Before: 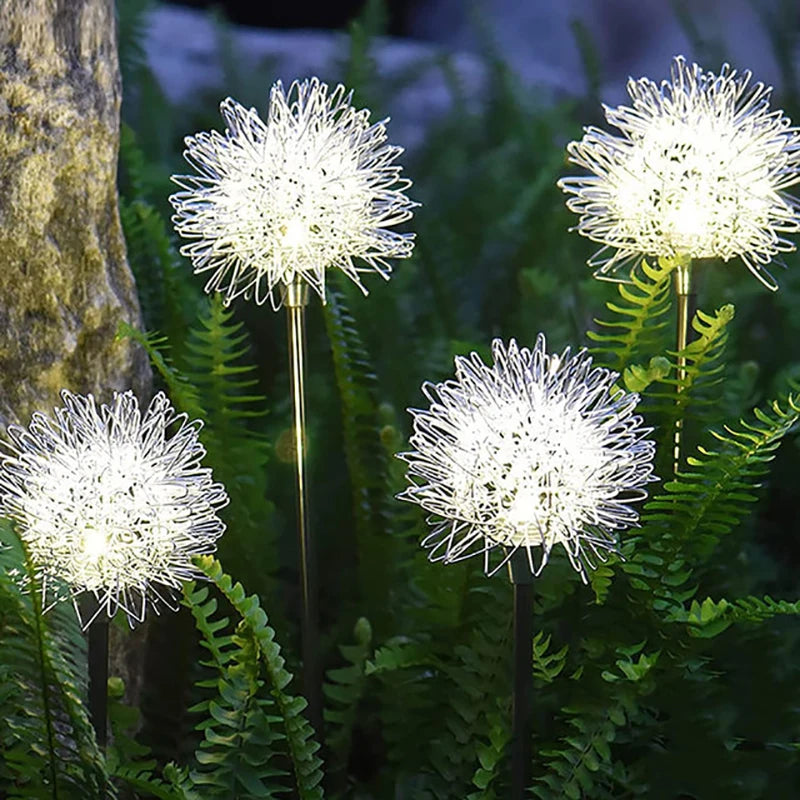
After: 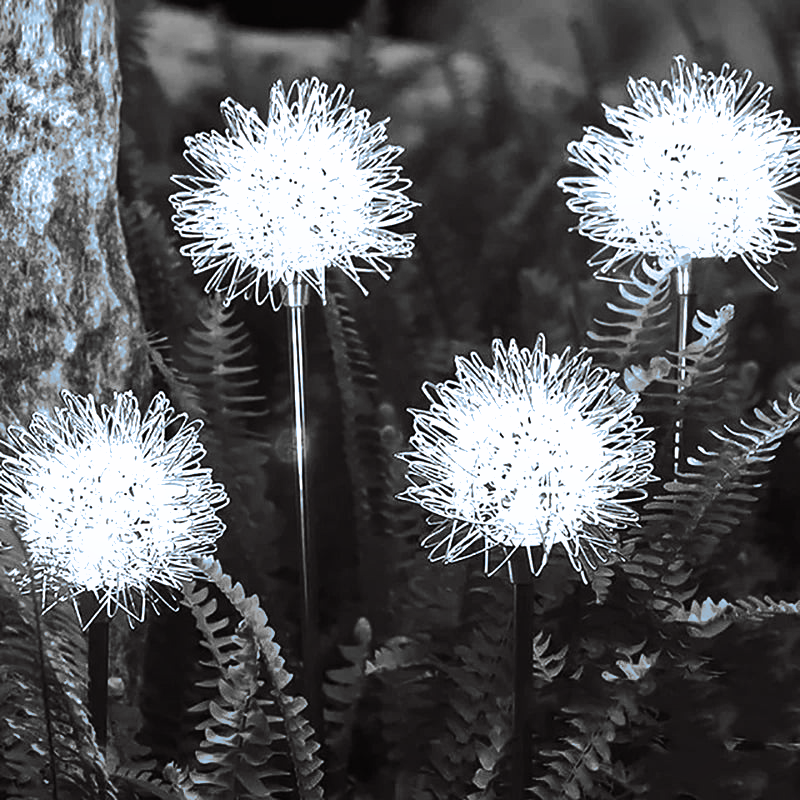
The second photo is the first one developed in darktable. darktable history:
shadows and highlights: low approximation 0.01, soften with gaussian
tone equalizer: -8 EV -0.75 EV, -7 EV -0.7 EV, -6 EV -0.6 EV, -5 EV -0.4 EV, -3 EV 0.4 EV, -2 EV 0.6 EV, -1 EV 0.7 EV, +0 EV 0.75 EV, edges refinement/feathering 500, mask exposure compensation -1.57 EV, preserve details no
color correction: highlights a* 8.98, highlights b* 15.09, shadows a* -0.49, shadows b* 26.52
monochrome: on, module defaults
split-toning: shadows › hue 351.18°, shadows › saturation 0.86, highlights › hue 218.82°, highlights › saturation 0.73, balance -19.167
